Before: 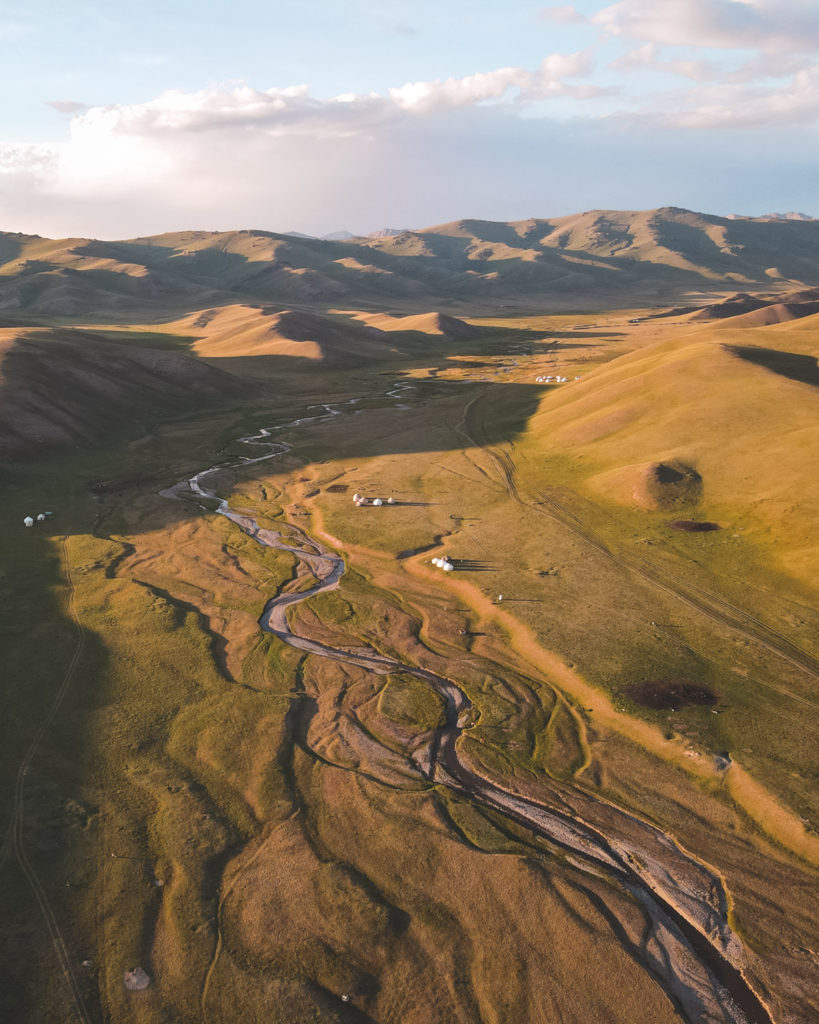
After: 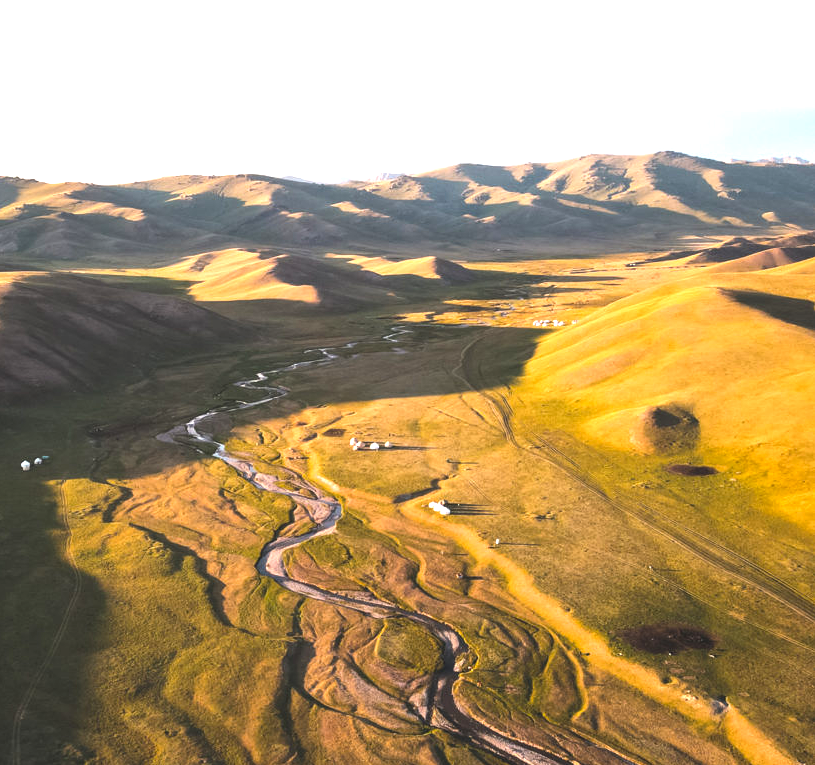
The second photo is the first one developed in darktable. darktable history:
color balance rgb: perceptual saturation grading › global saturation 10%, global vibrance 20%
exposure: black level correction 0, exposure 1.1 EV, compensate exposure bias true, compensate highlight preservation false
levels: levels [0.029, 0.545, 0.971]
rotate and perspective: crop left 0, crop top 0
crop: left 0.387%, top 5.469%, bottom 19.809%
